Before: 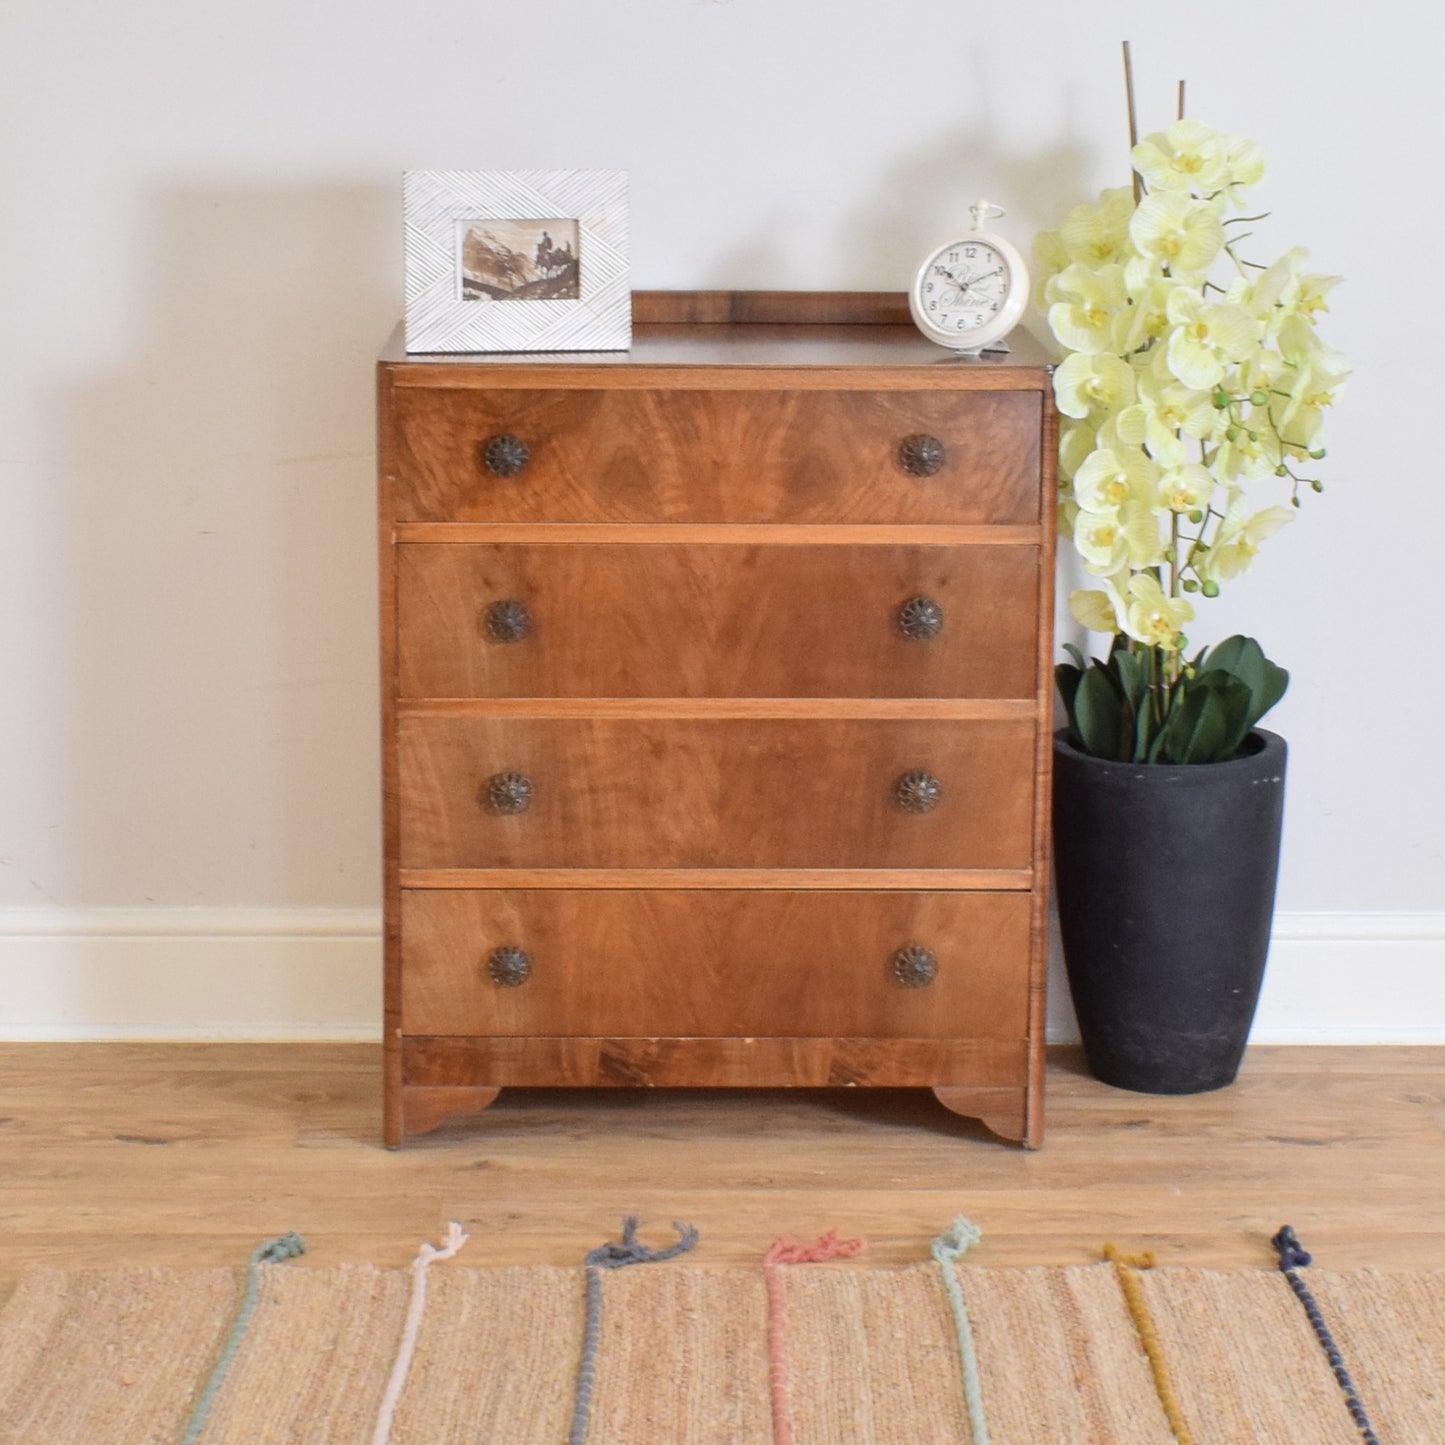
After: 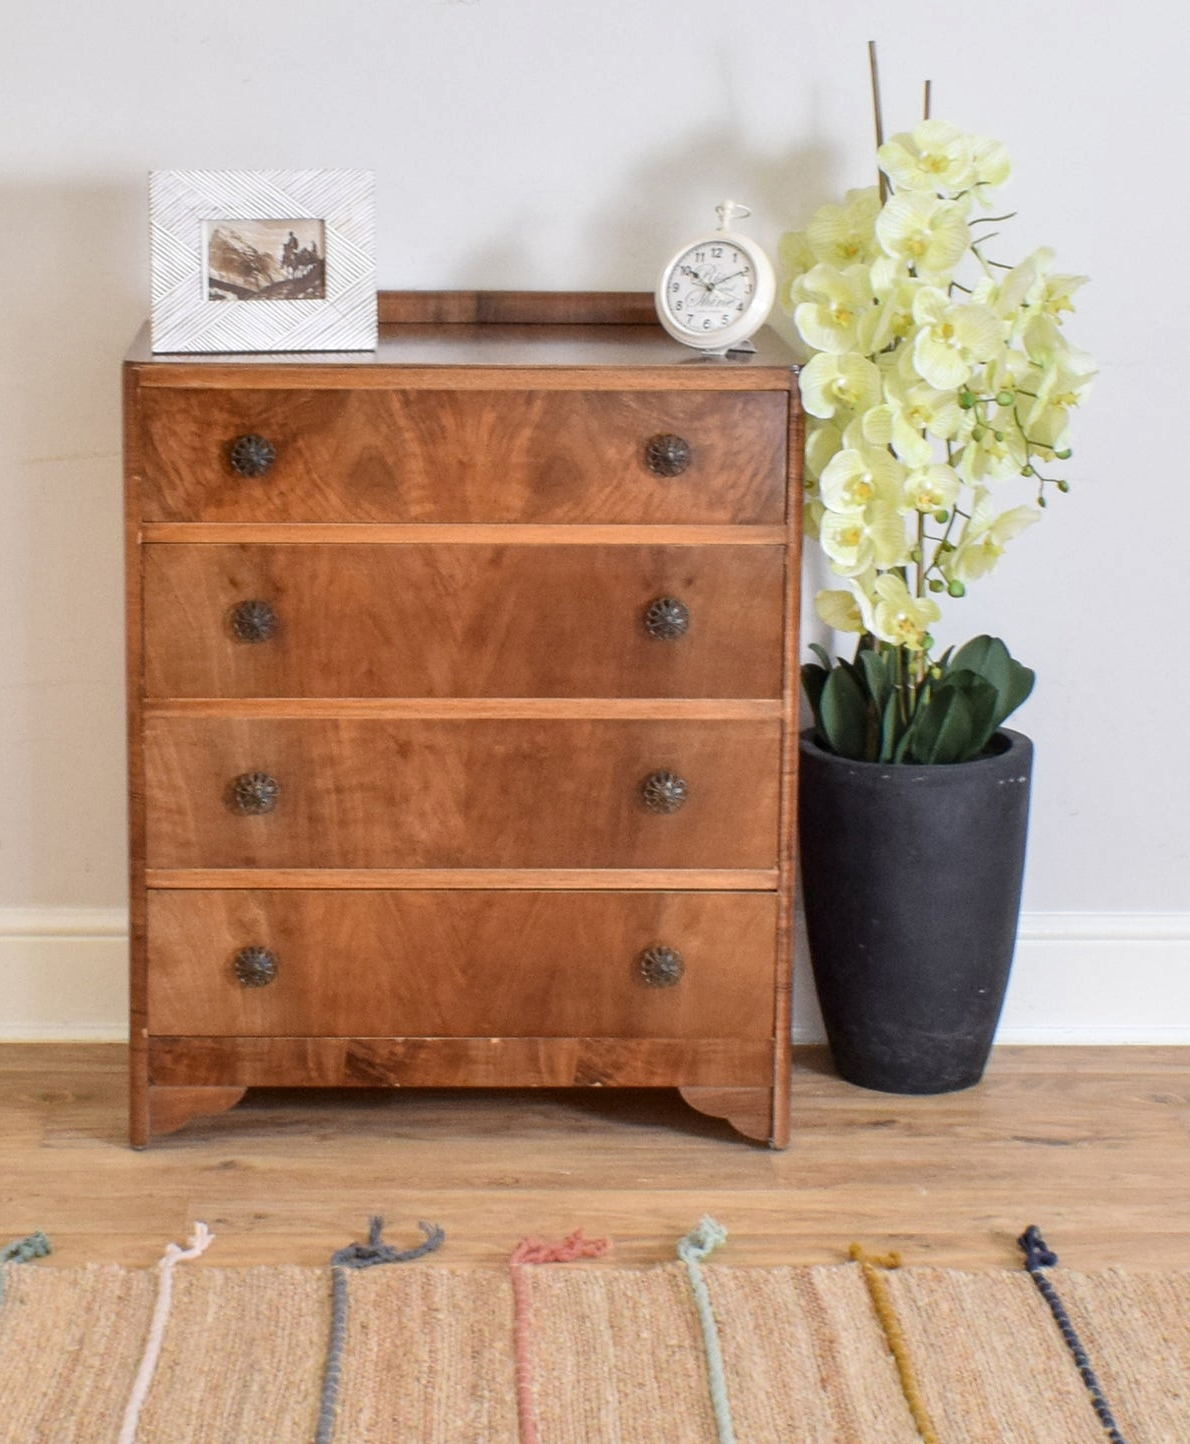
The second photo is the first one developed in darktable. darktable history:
crop: left 17.583%, bottom 0.027%
local contrast: on, module defaults
